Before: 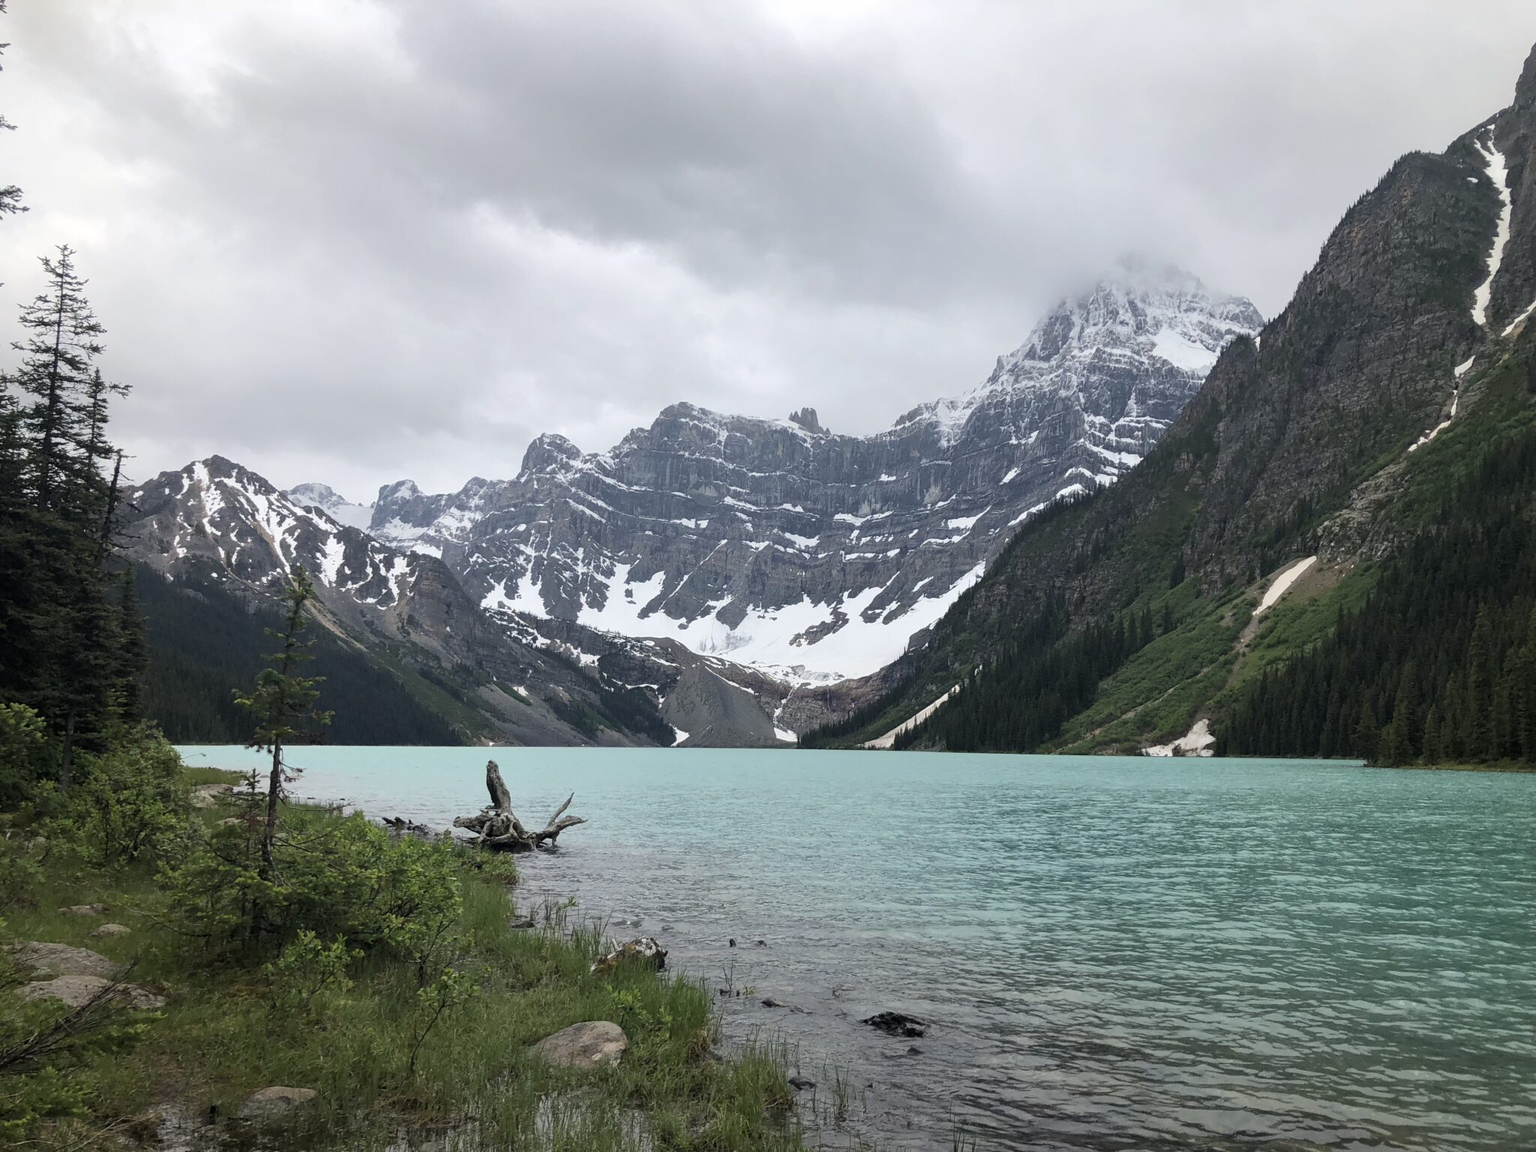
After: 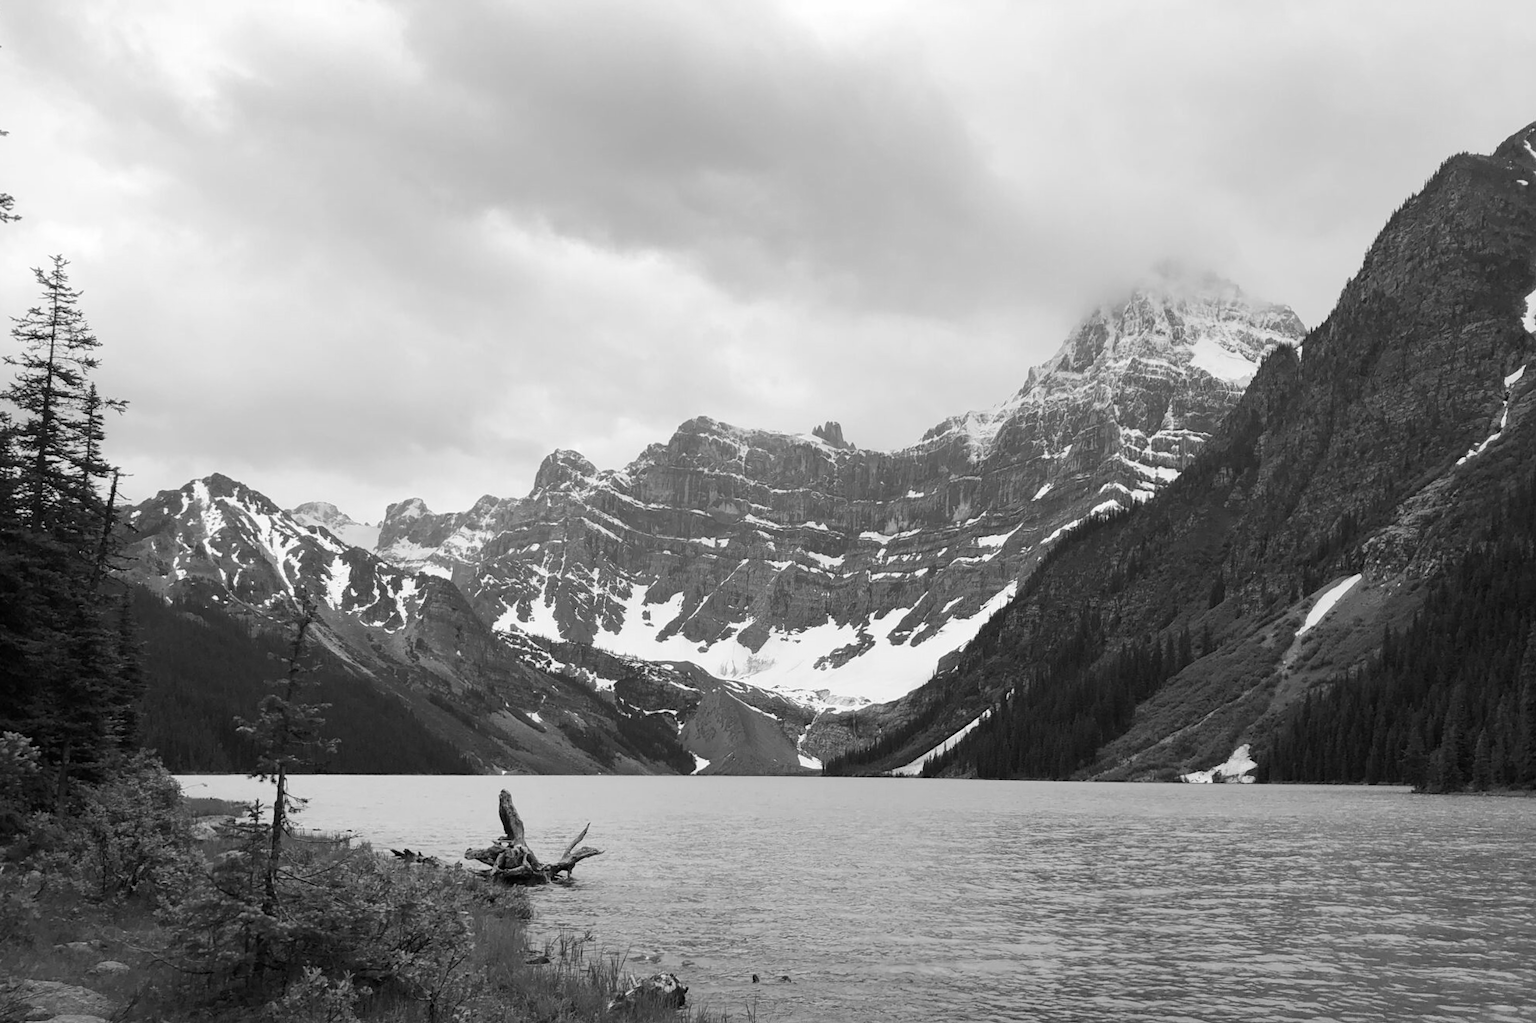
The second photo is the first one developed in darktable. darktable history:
monochrome: on, module defaults
crop and rotate: angle 0.2°, left 0.275%, right 3.127%, bottom 14.18%
contrast brightness saturation: contrast 0.07
